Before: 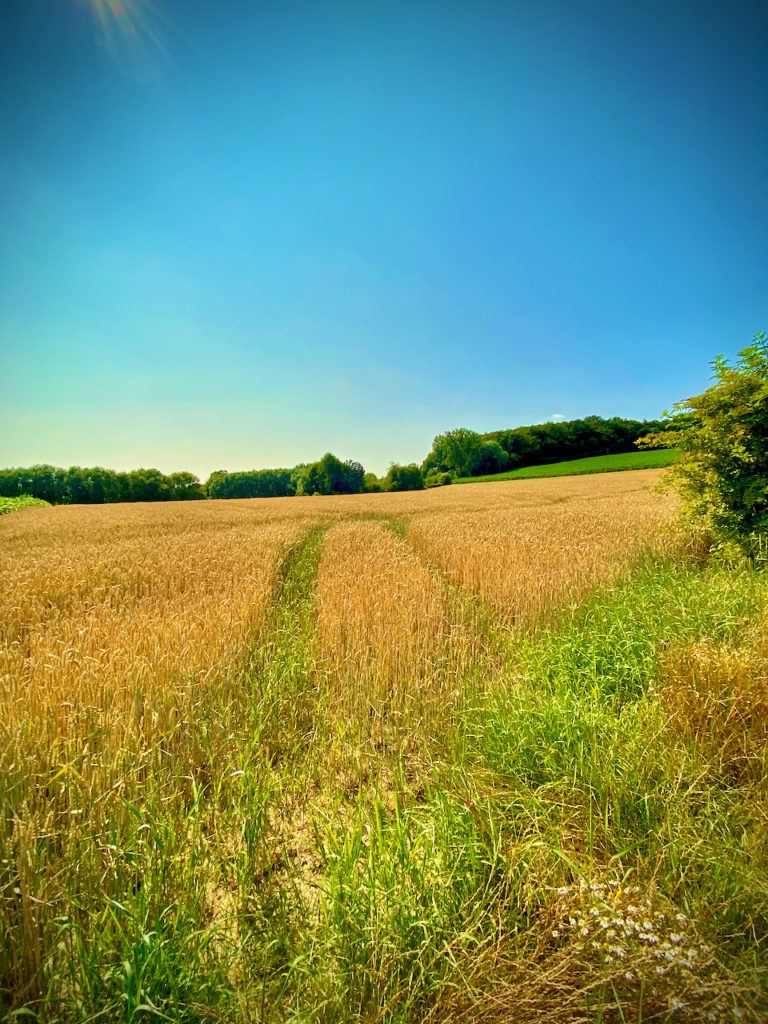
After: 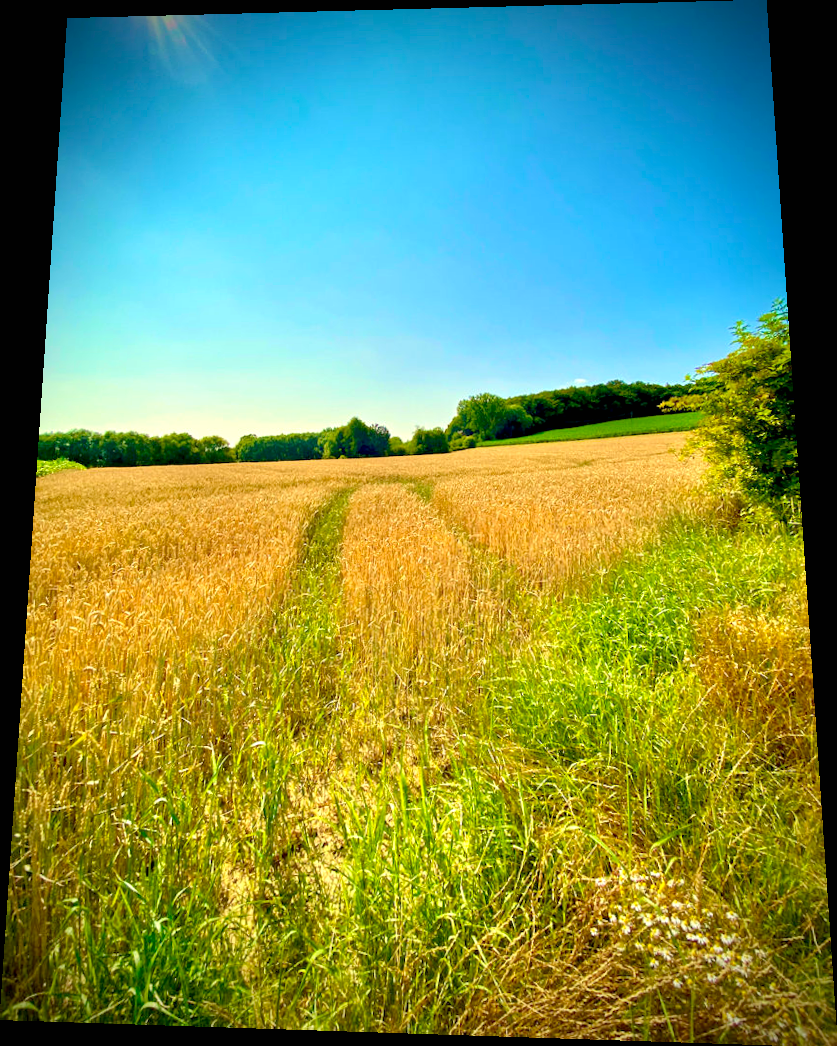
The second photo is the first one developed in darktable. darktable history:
exposure: black level correction 0, exposure 0.4 EV, compensate exposure bias true, compensate highlight preservation false
rotate and perspective: rotation 0.128°, lens shift (vertical) -0.181, lens shift (horizontal) -0.044, shear 0.001, automatic cropping off
